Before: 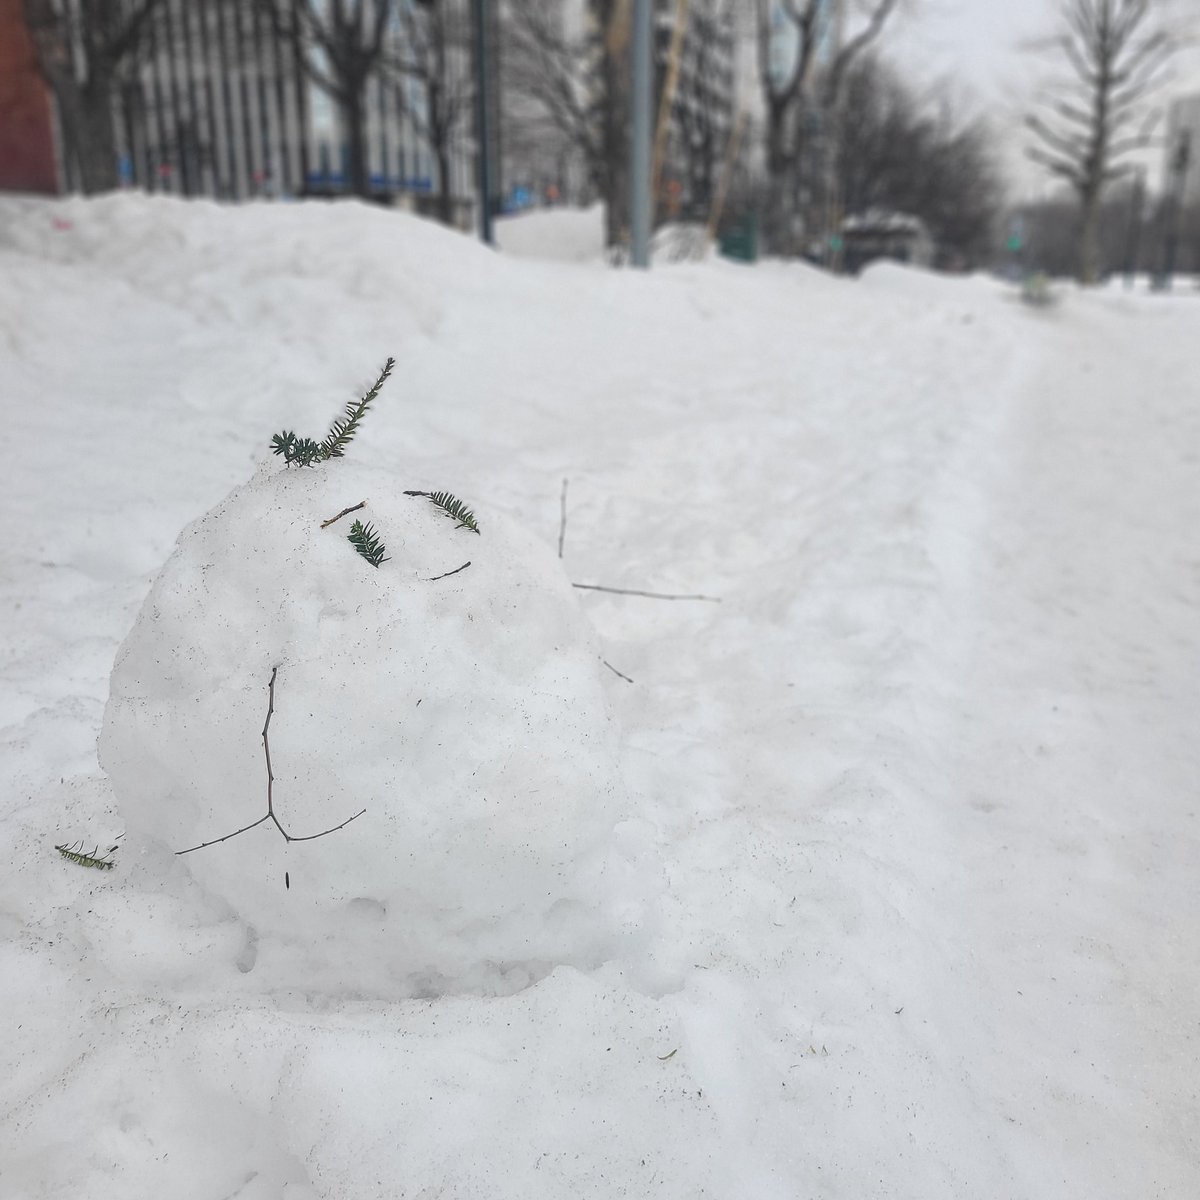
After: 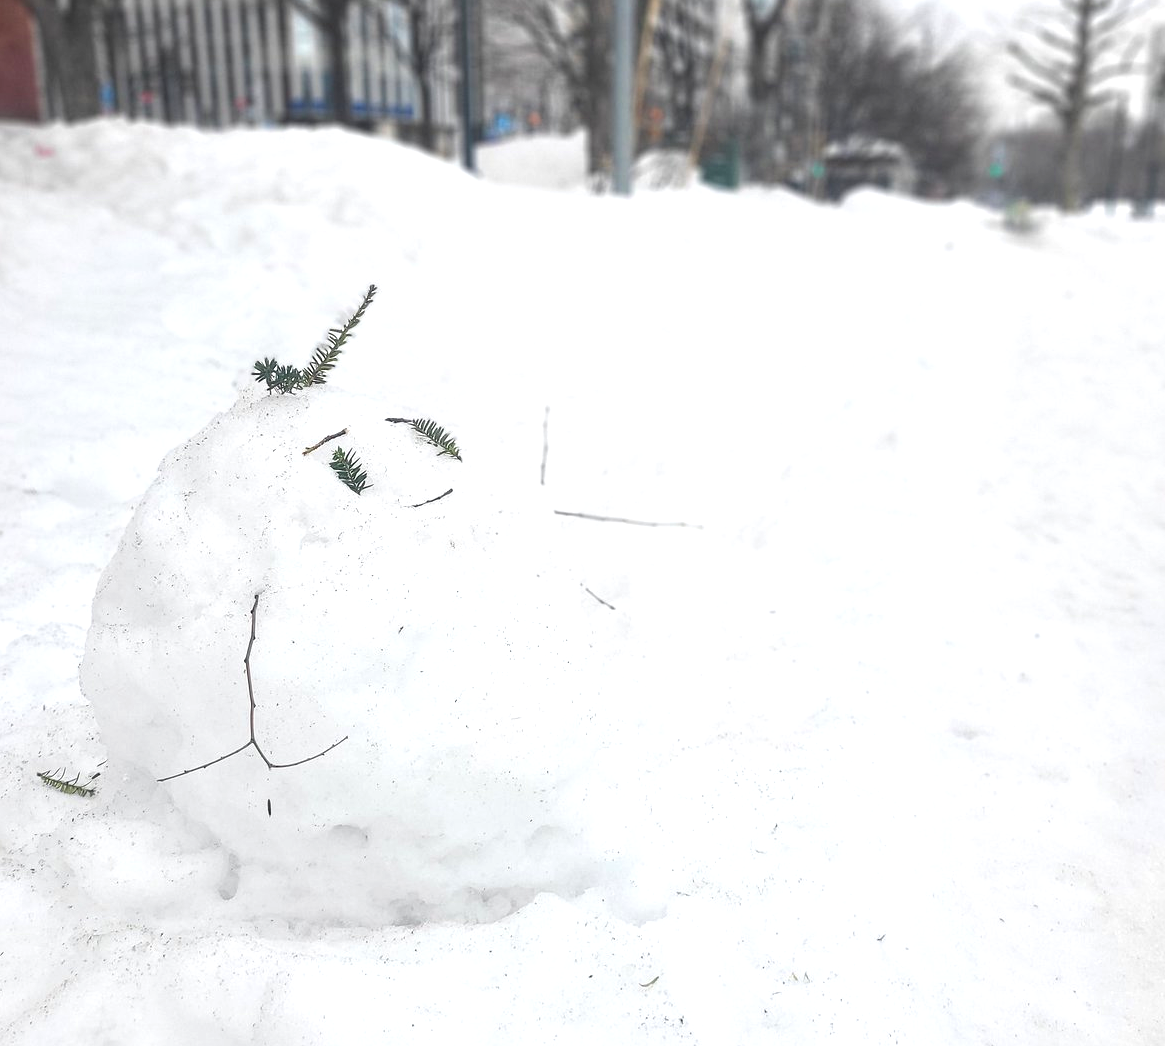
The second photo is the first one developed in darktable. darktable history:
crop: left 1.507%, top 6.147%, right 1.379%, bottom 6.637%
exposure: exposure 0.7 EV, compensate highlight preservation false
